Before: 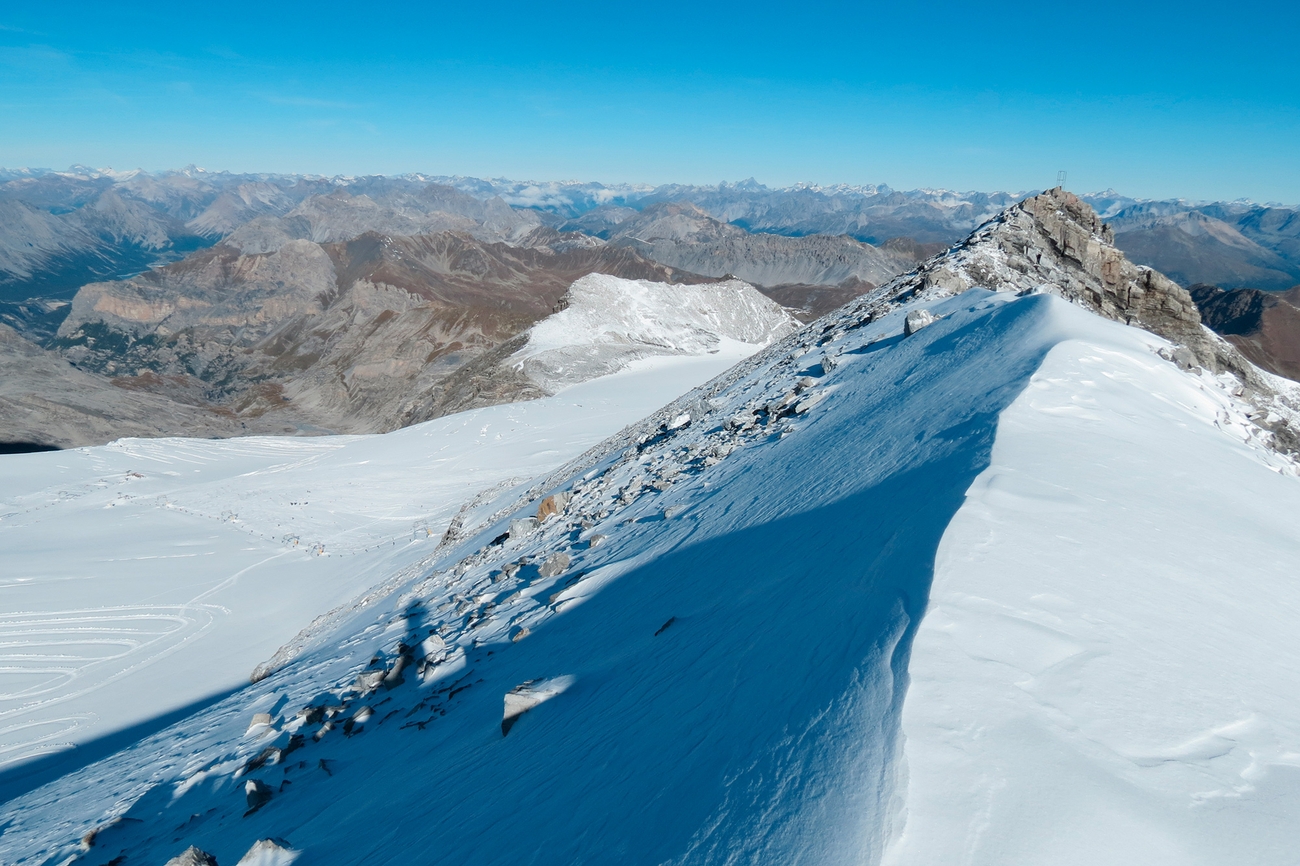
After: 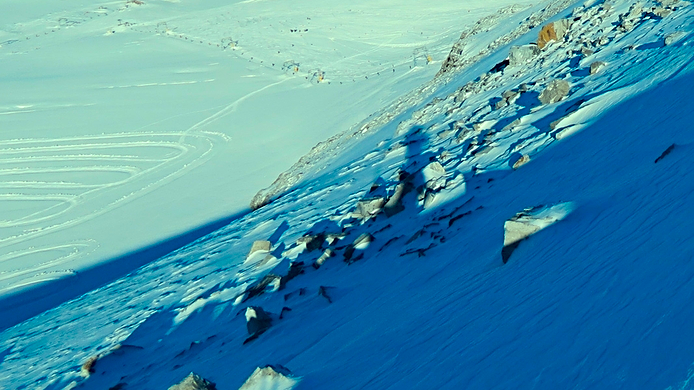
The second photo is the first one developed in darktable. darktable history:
sharpen: radius 2.767
color correction: highlights a* -10.77, highlights b* 9.8, saturation 1.72
crop and rotate: top 54.778%, right 46.61%, bottom 0.159%
